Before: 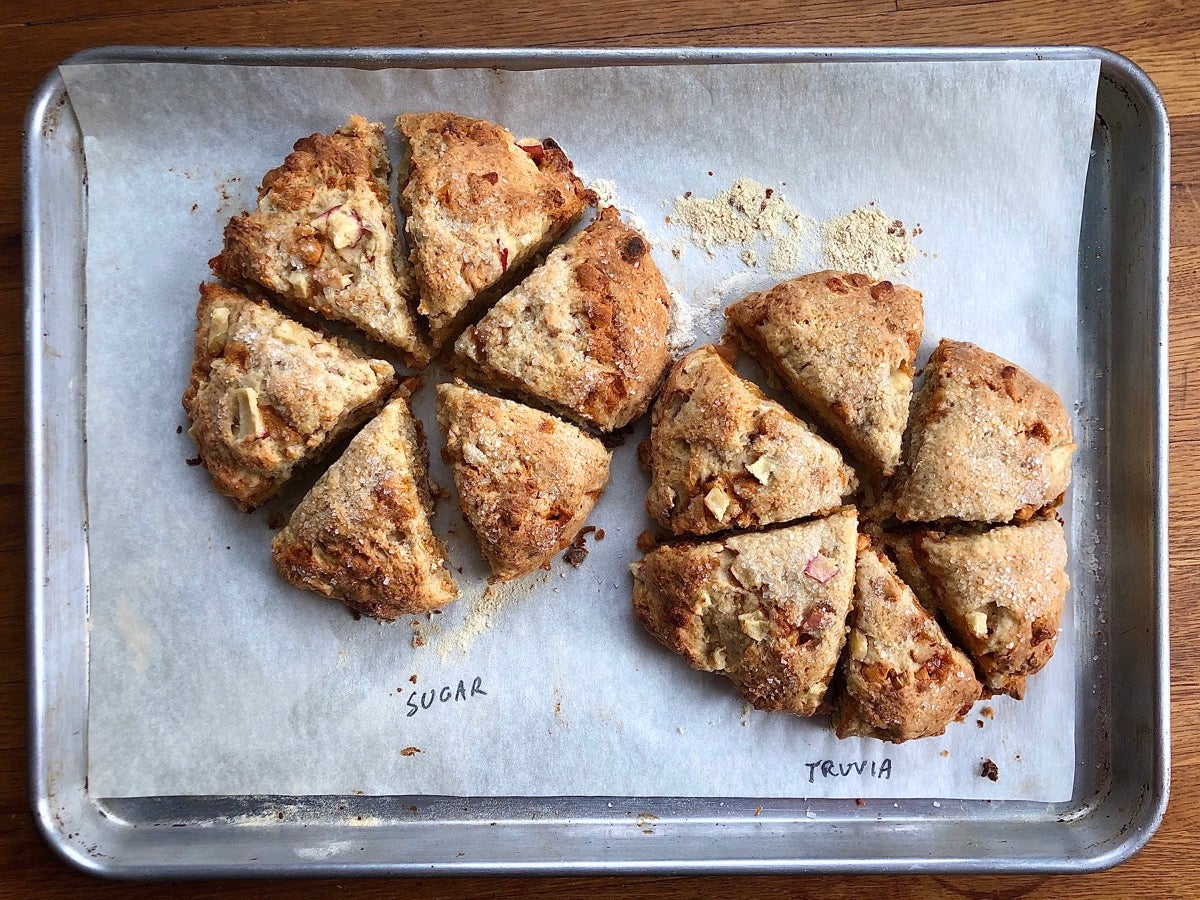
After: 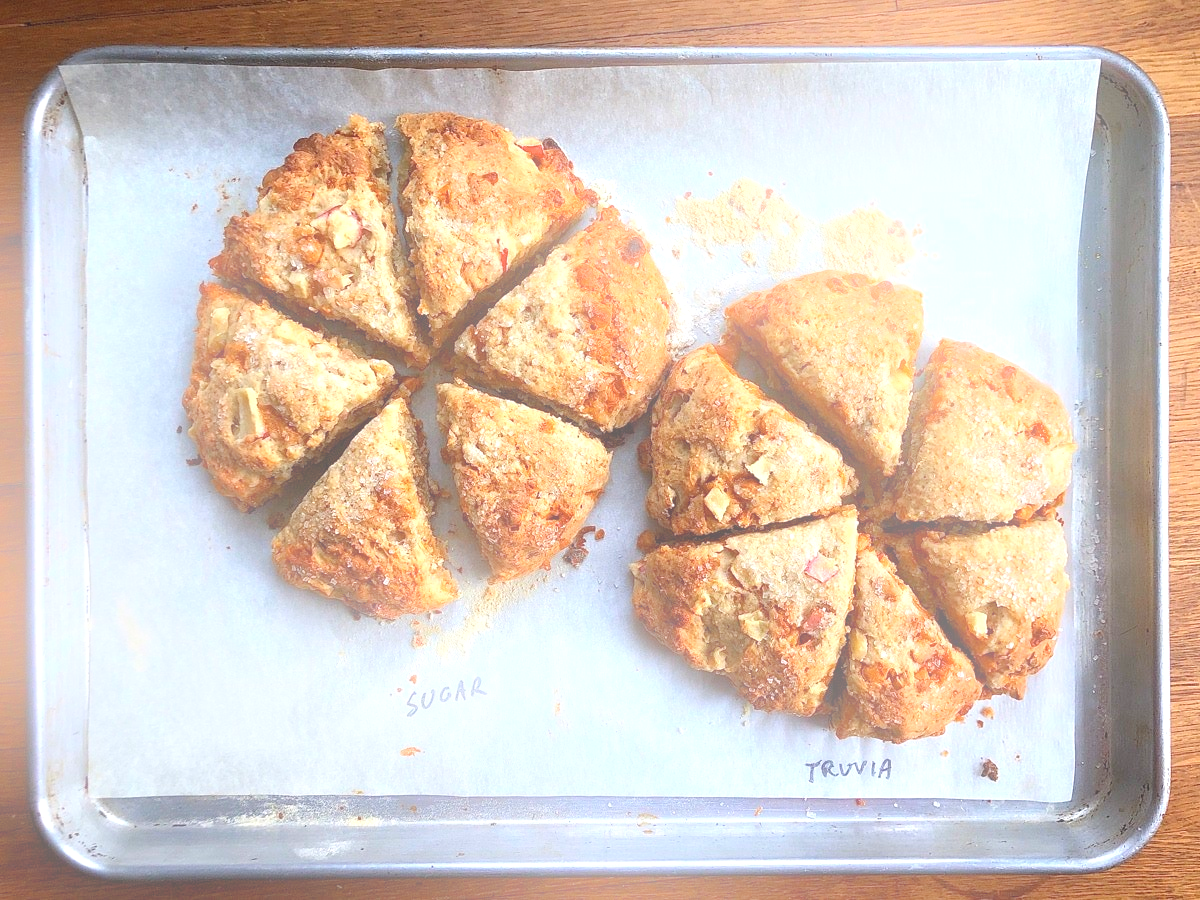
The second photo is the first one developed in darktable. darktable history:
bloom: threshold 82.5%, strength 16.25%
exposure: black level correction 0.001, exposure 0.5 EV, compensate exposure bias true, compensate highlight preservation false
